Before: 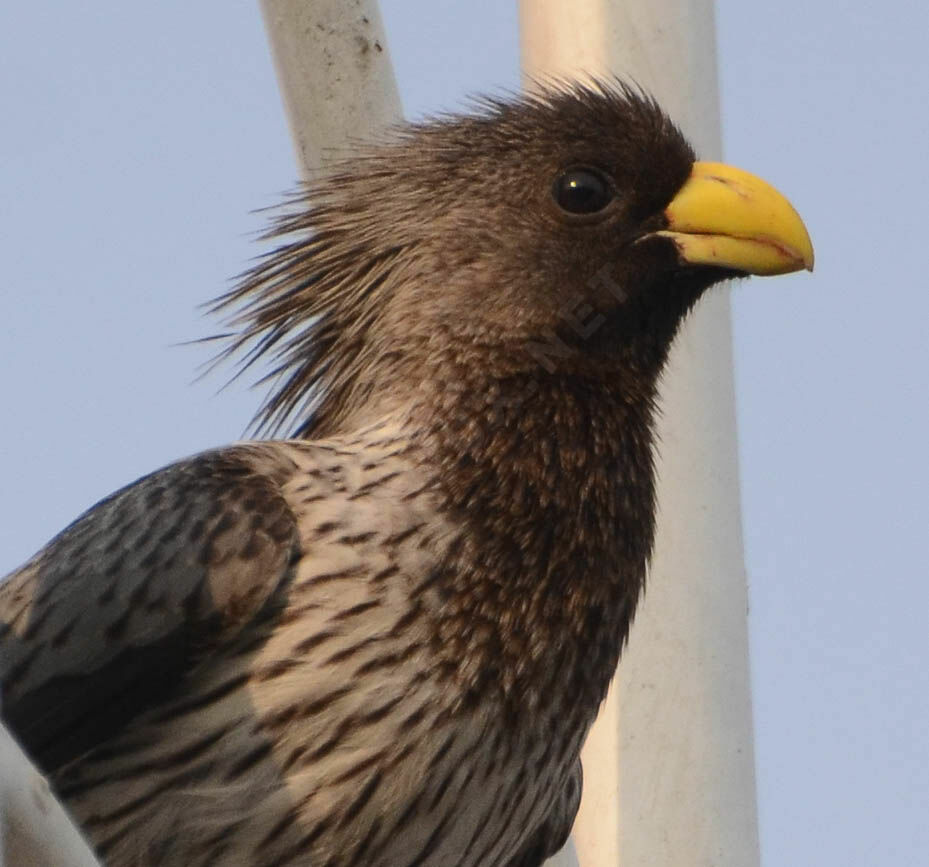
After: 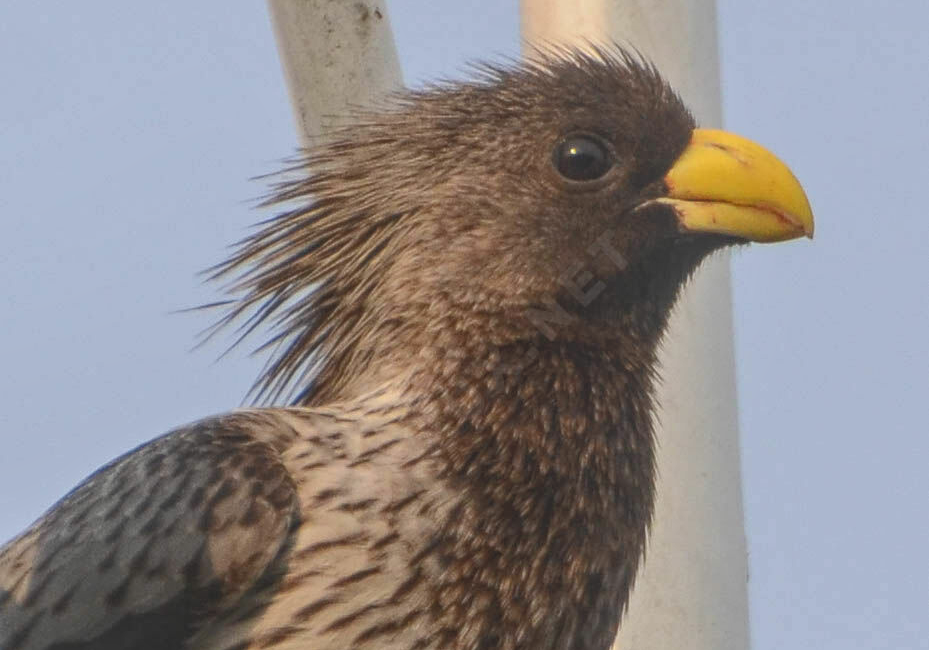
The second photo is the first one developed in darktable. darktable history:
local contrast: highlights 73%, shadows 15%, midtone range 0.197
crop: top 3.857%, bottom 21.132%
